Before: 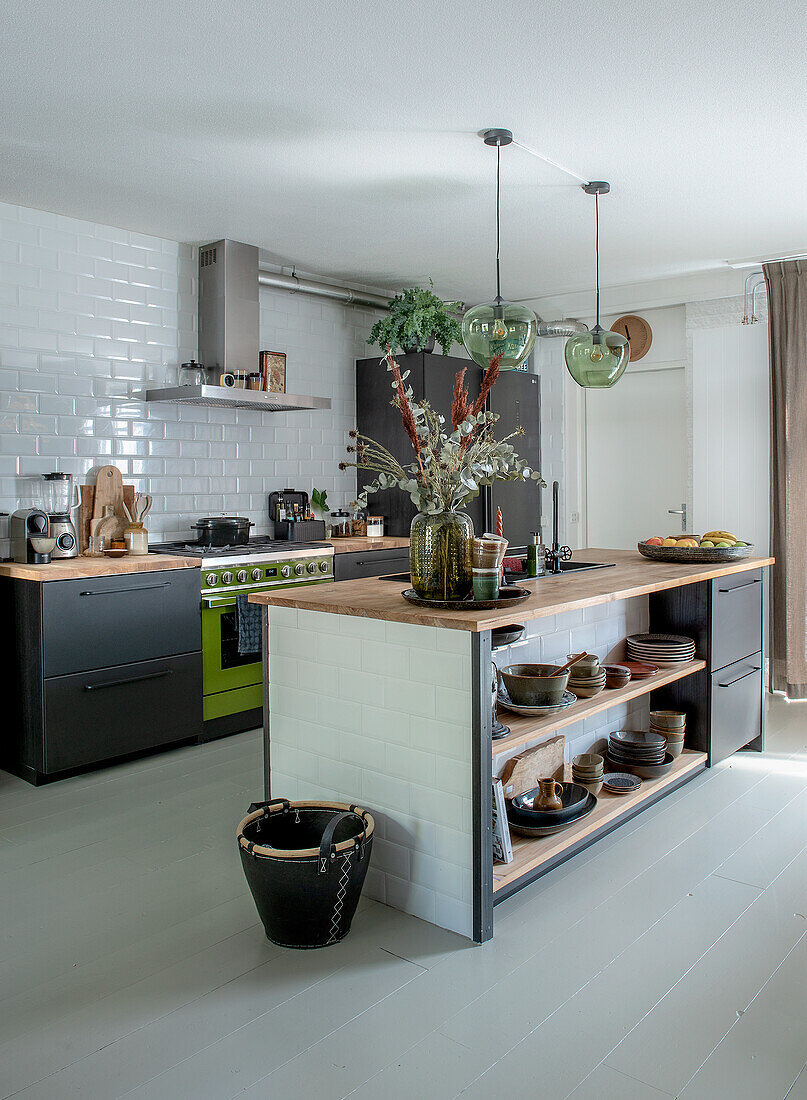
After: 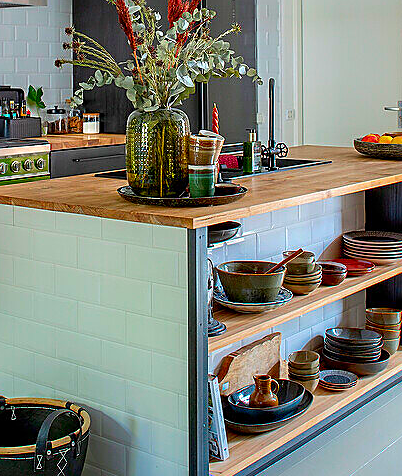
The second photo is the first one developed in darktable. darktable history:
color correction: highlights b* 0.041, saturation 2.13
crop: left 35.219%, top 36.638%, right 14.866%, bottom 20.08%
sharpen: on, module defaults
